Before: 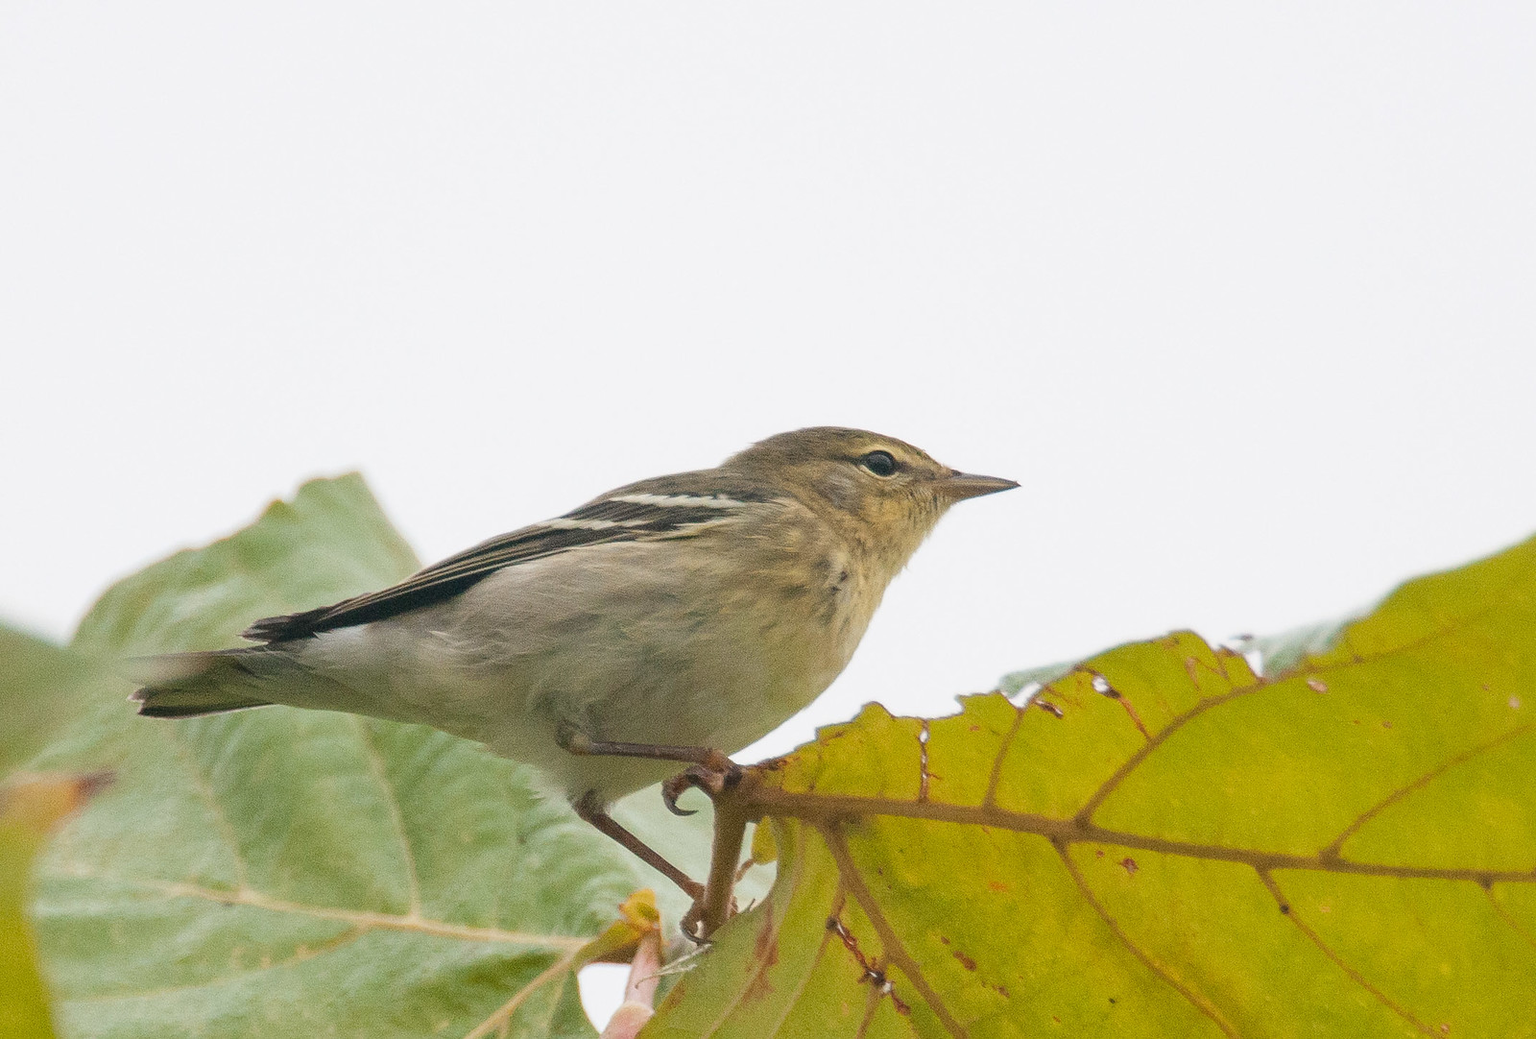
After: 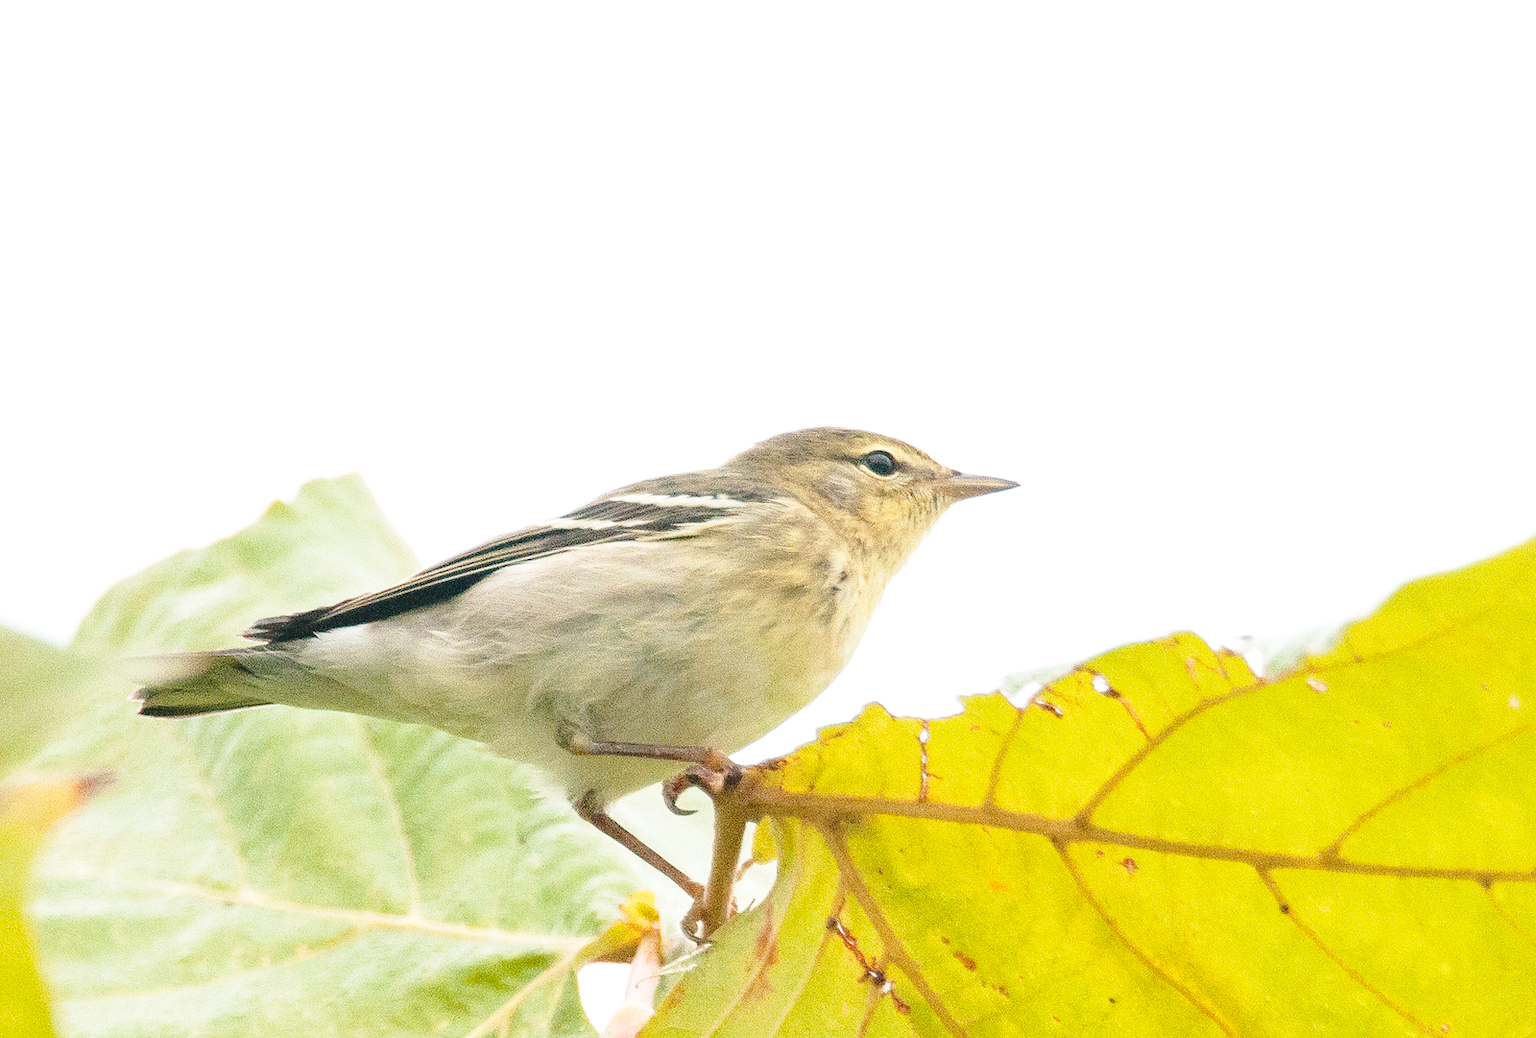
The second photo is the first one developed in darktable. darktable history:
base curve: curves: ch0 [(0, 0) (0.028, 0.03) (0.121, 0.232) (0.46, 0.748) (0.859, 0.968) (1, 1)], preserve colors none
exposure: black level correction 0.001, exposure 0.499 EV, compensate highlight preservation false
